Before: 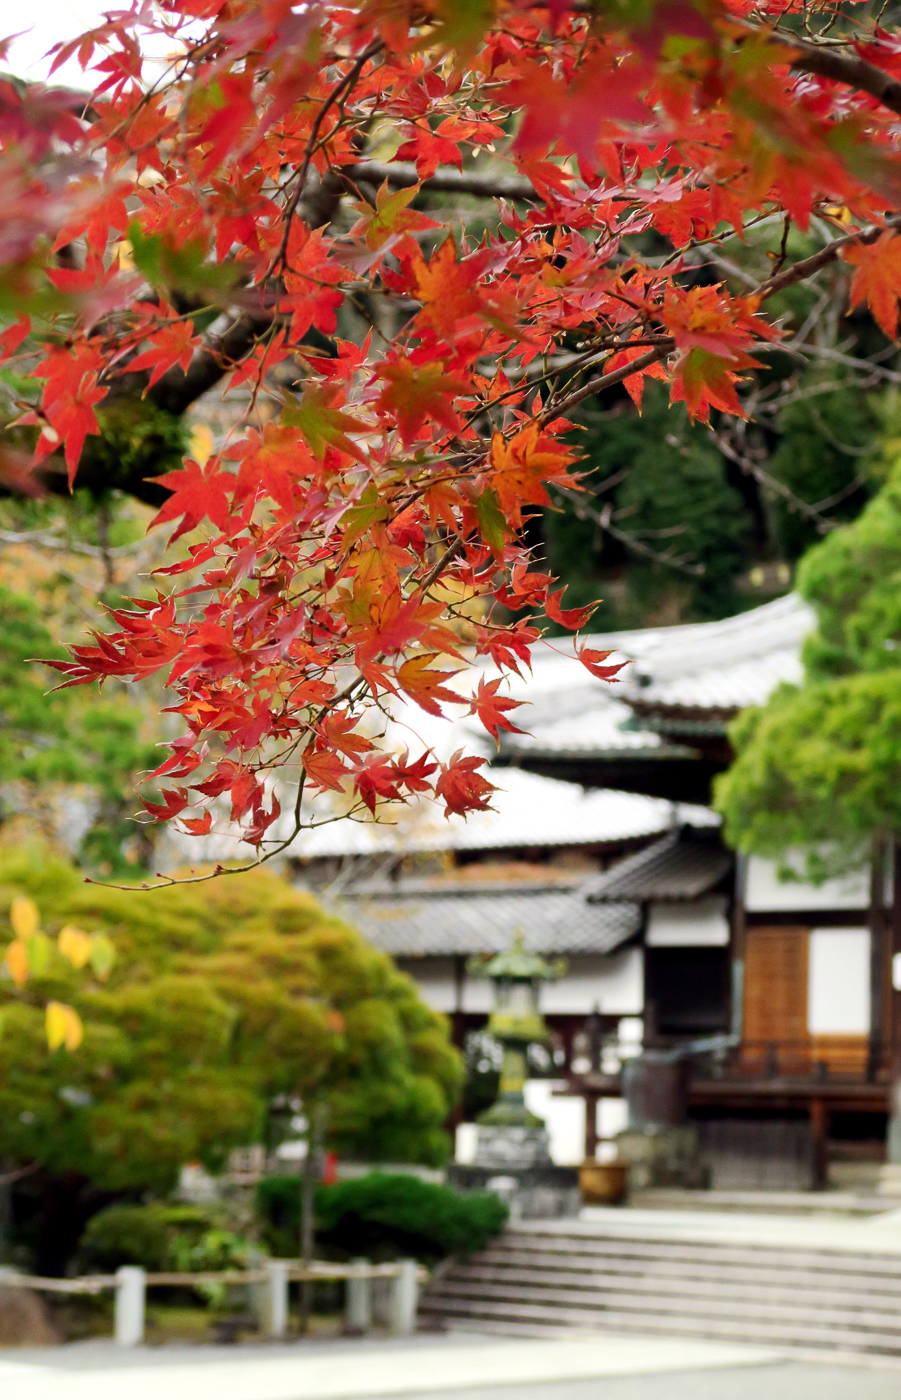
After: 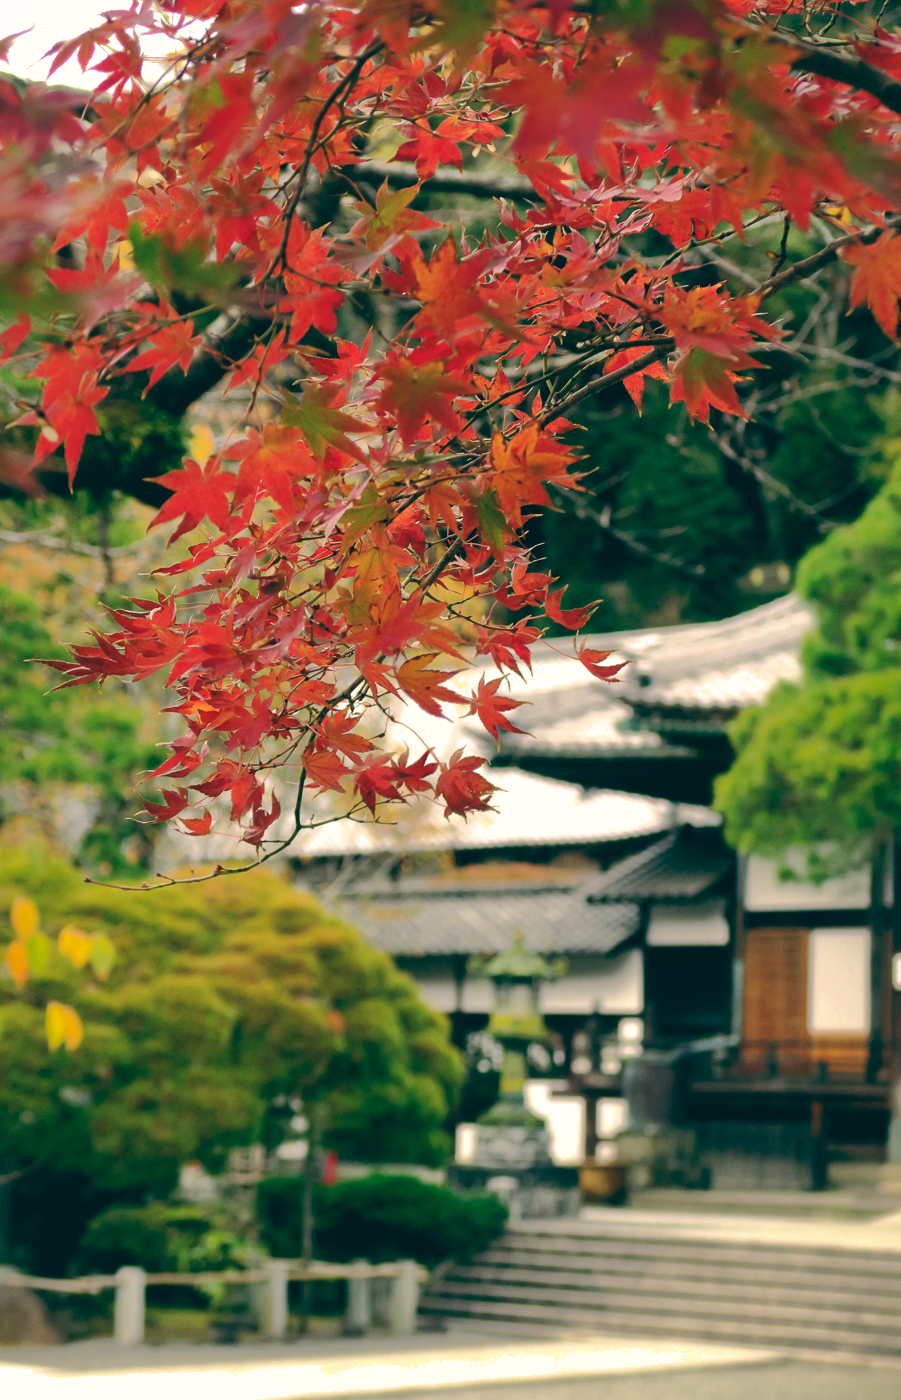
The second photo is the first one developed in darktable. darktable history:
shadows and highlights: shadows 25, highlights -70
color balance: lift [1.005, 0.99, 1.007, 1.01], gamma [1, 0.979, 1.011, 1.021], gain [0.923, 1.098, 1.025, 0.902], input saturation 90.45%, contrast 7.73%, output saturation 105.91%
